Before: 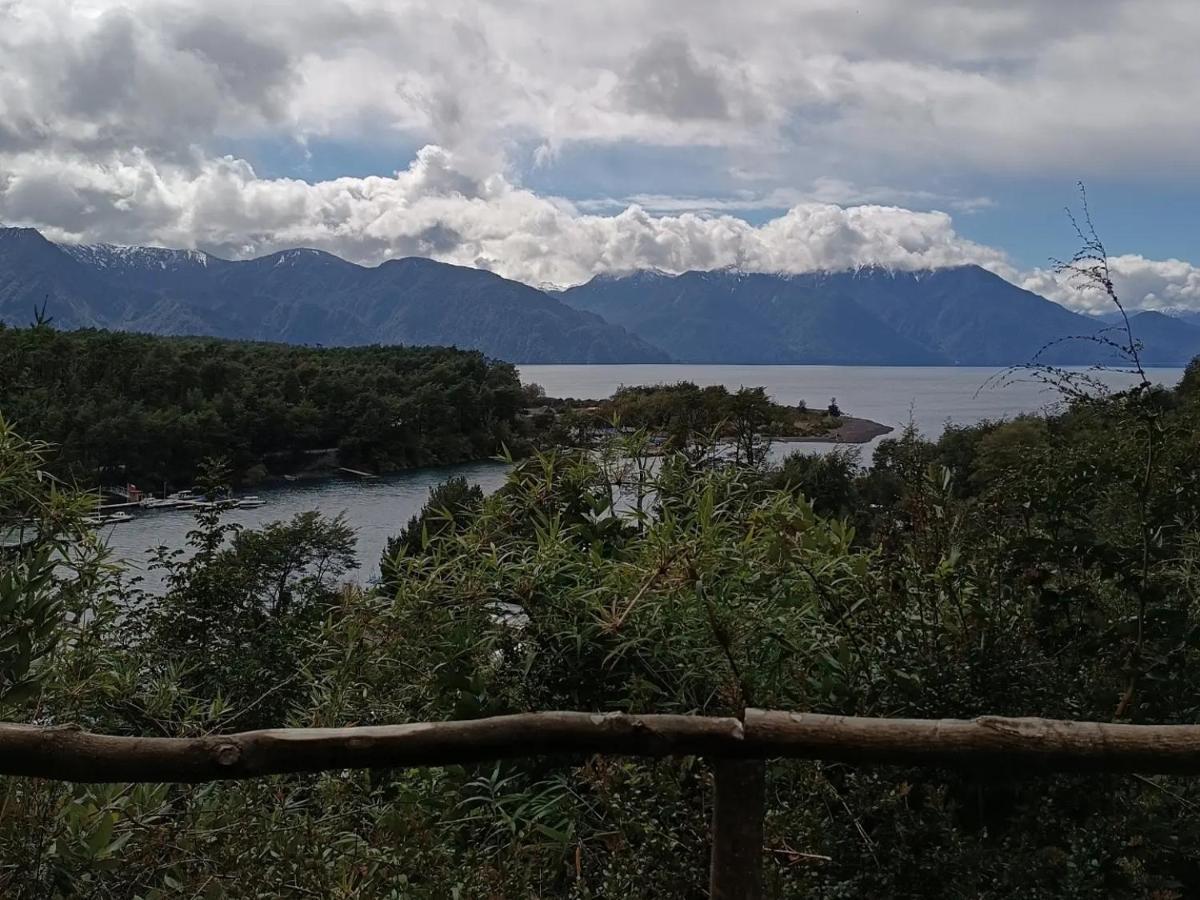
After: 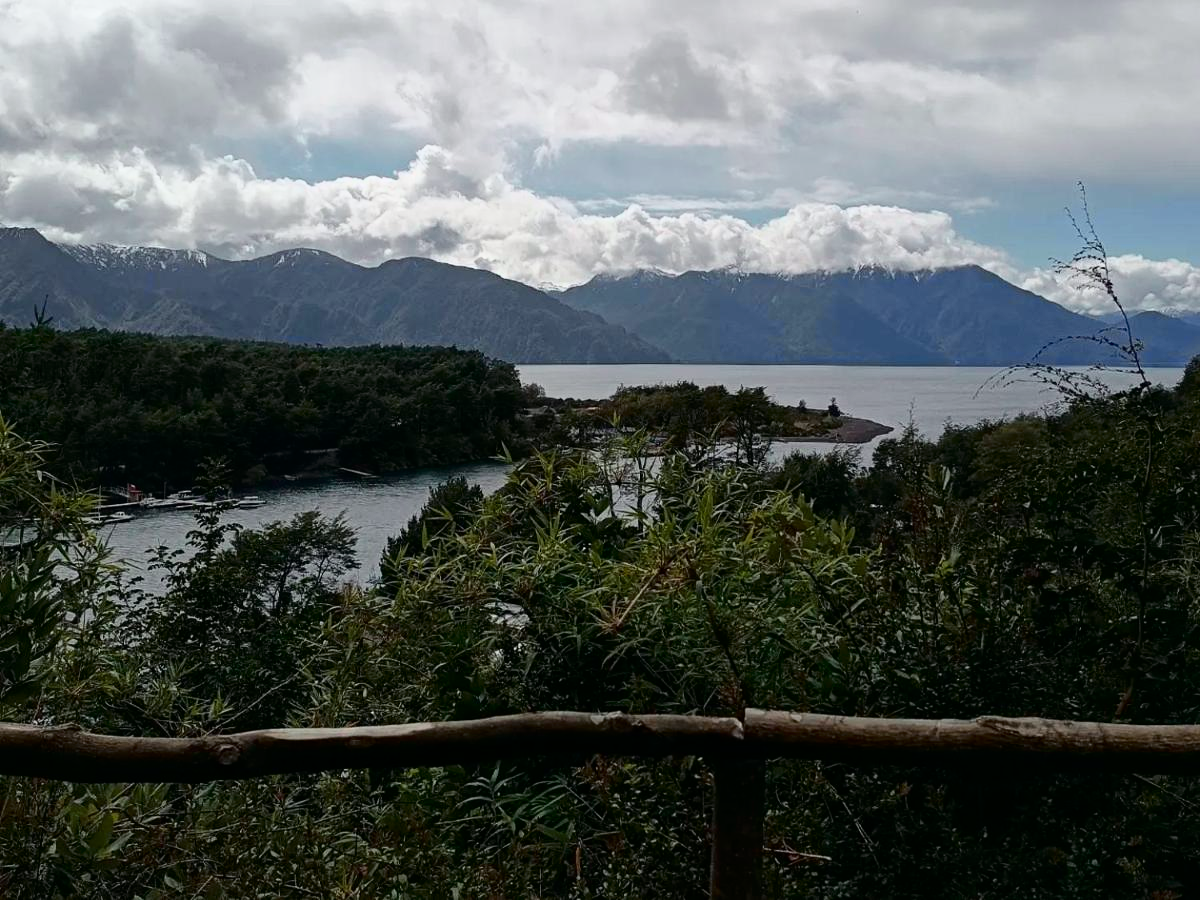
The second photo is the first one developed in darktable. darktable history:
tone curve: curves: ch0 [(0, 0) (0.035, 0.011) (0.133, 0.076) (0.285, 0.265) (0.491, 0.541) (0.617, 0.693) (0.704, 0.77) (0.794, 0.865) (0.895, 0.938) (1, 0.976)]; ch1 [(0, 0) (0.318, 0.278) (0.444, 0.427) (0.502, 0.497) (0.543, 0.547) (0.601, 0.641) (0.746, 0.764) (1, 1)]; ch2 [(0, 0) (0.316, 0.292) (0.381, 0.37) (0.423, 0.448) (0.476, 0.482) (0.502, 0.5) (0.543, 0.547) (0.587, 0.613) (0.642, 0.672) (0.704, 0.727) (0.865, 0.827) (1, 0.951)], color space Lab, independent channels, preserve colors none
